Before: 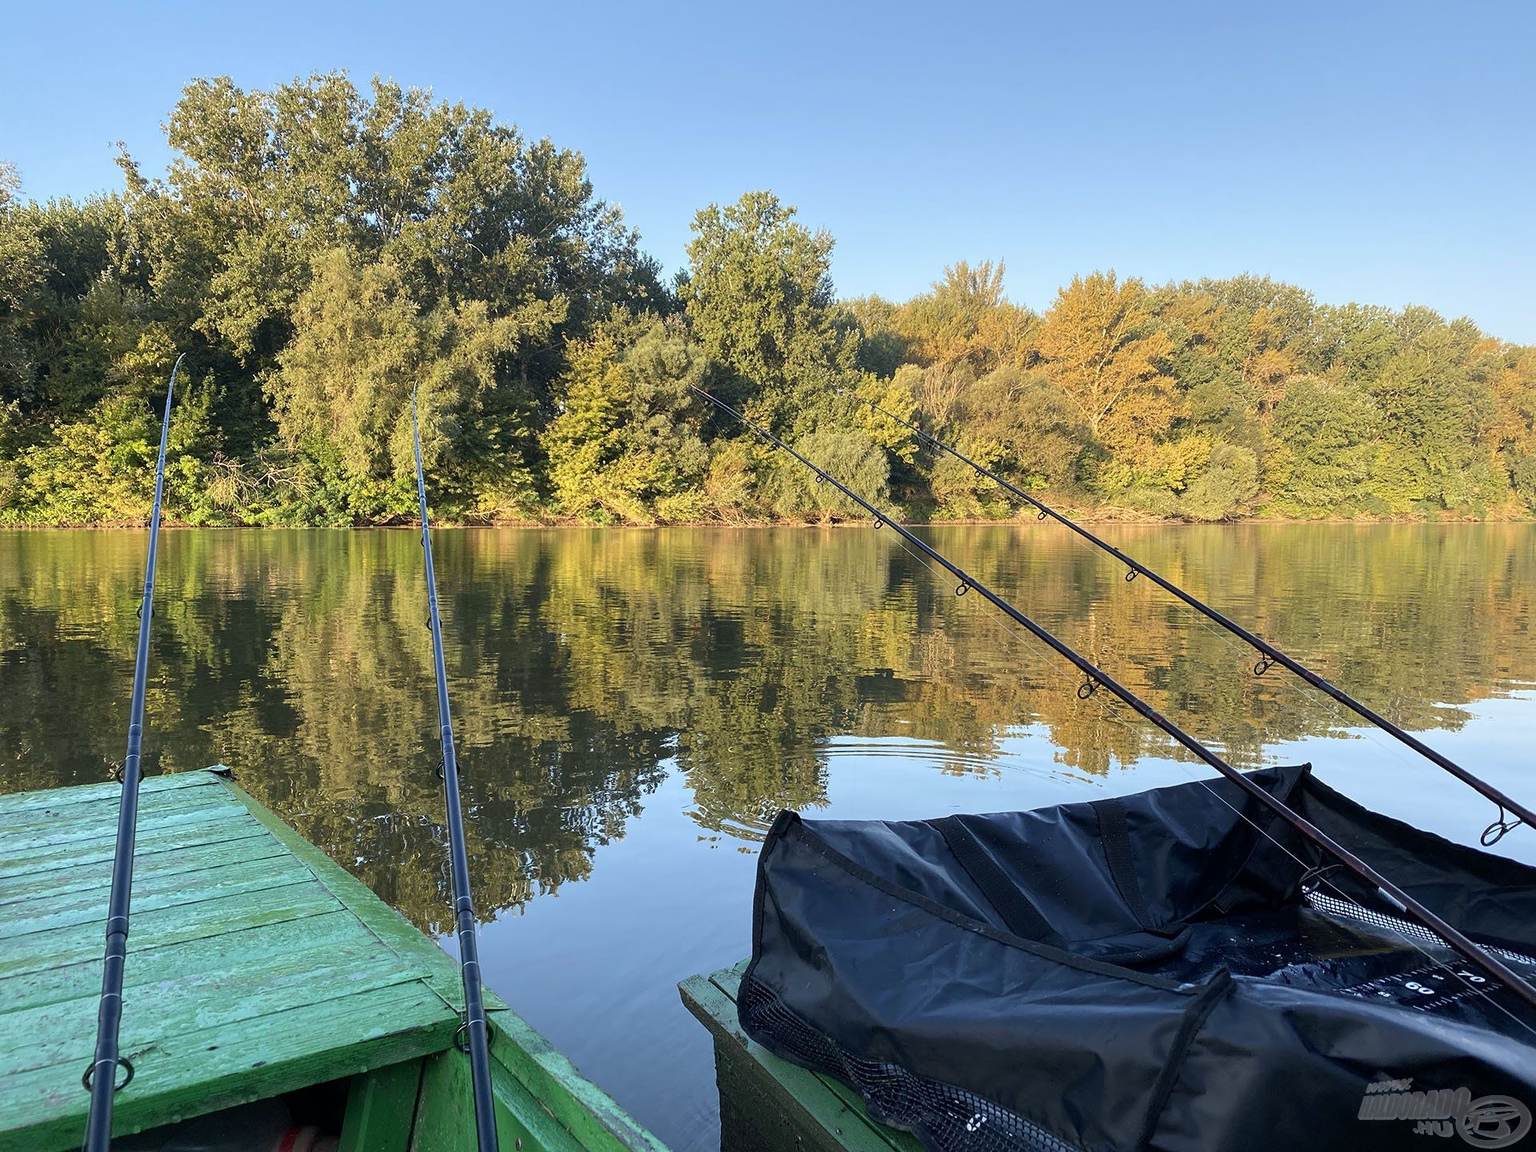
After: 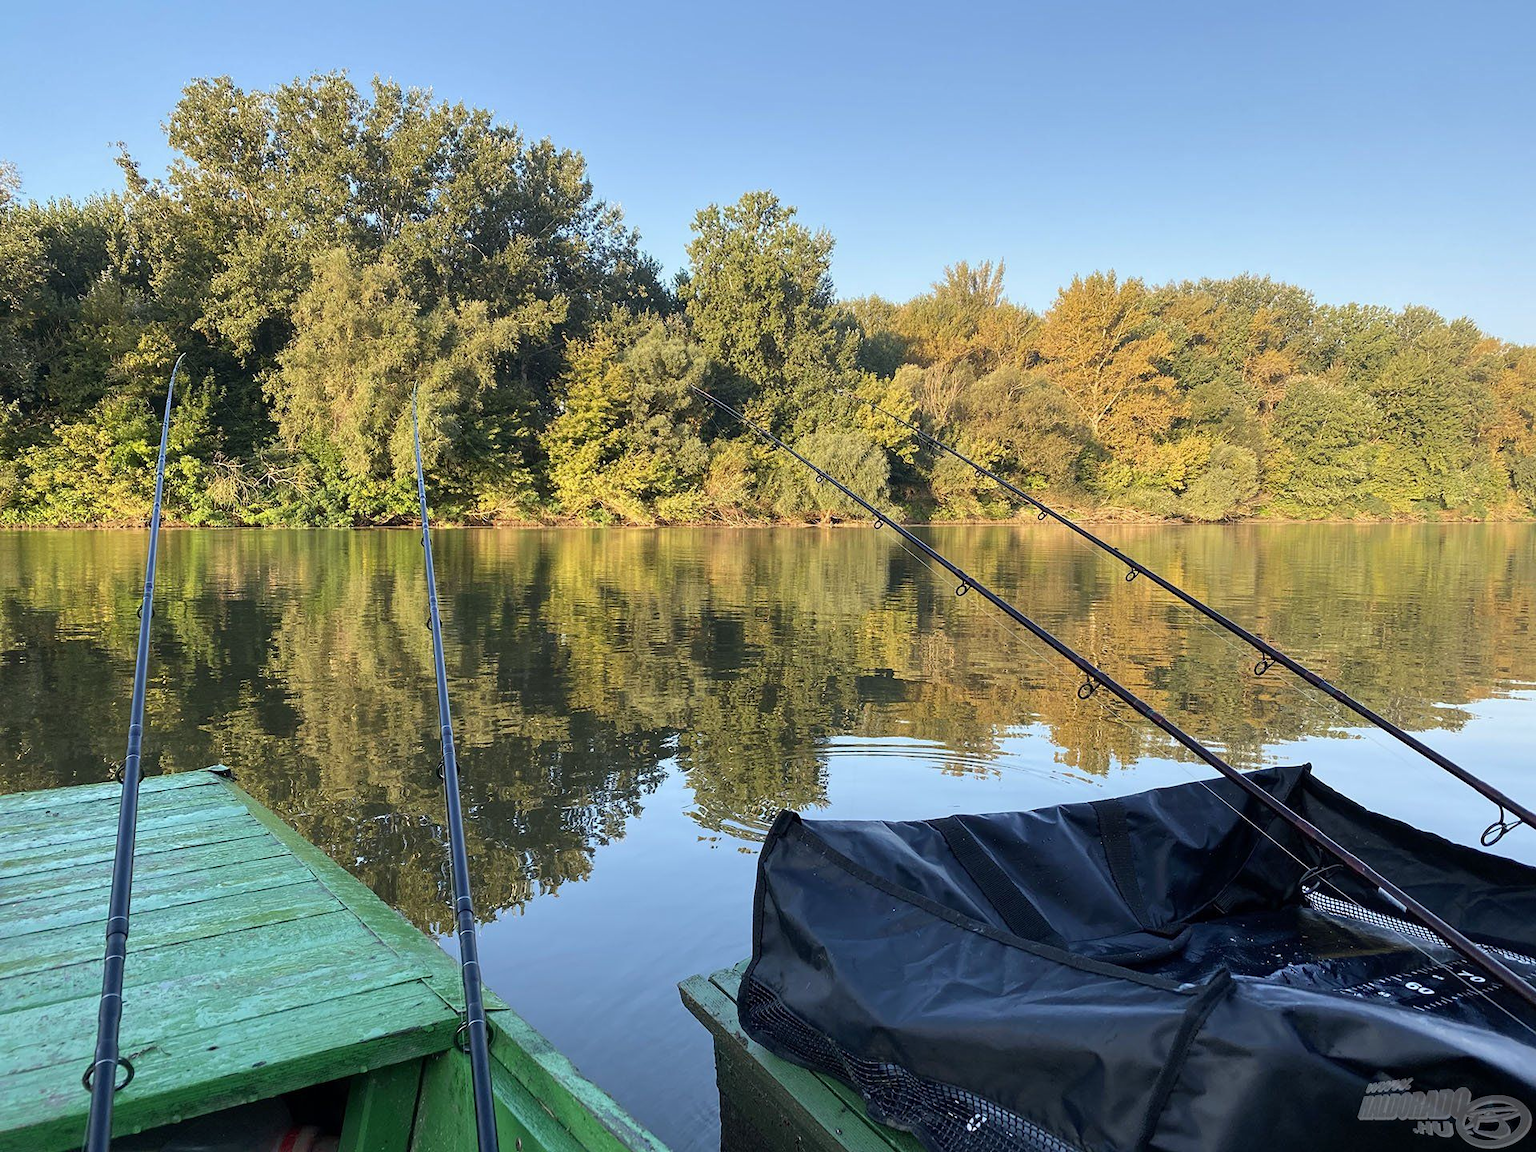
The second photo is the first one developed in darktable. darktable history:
shadows and highlights: shadows 29.55, highlights -30.24, low approximation 0.01, soften with gaussian
